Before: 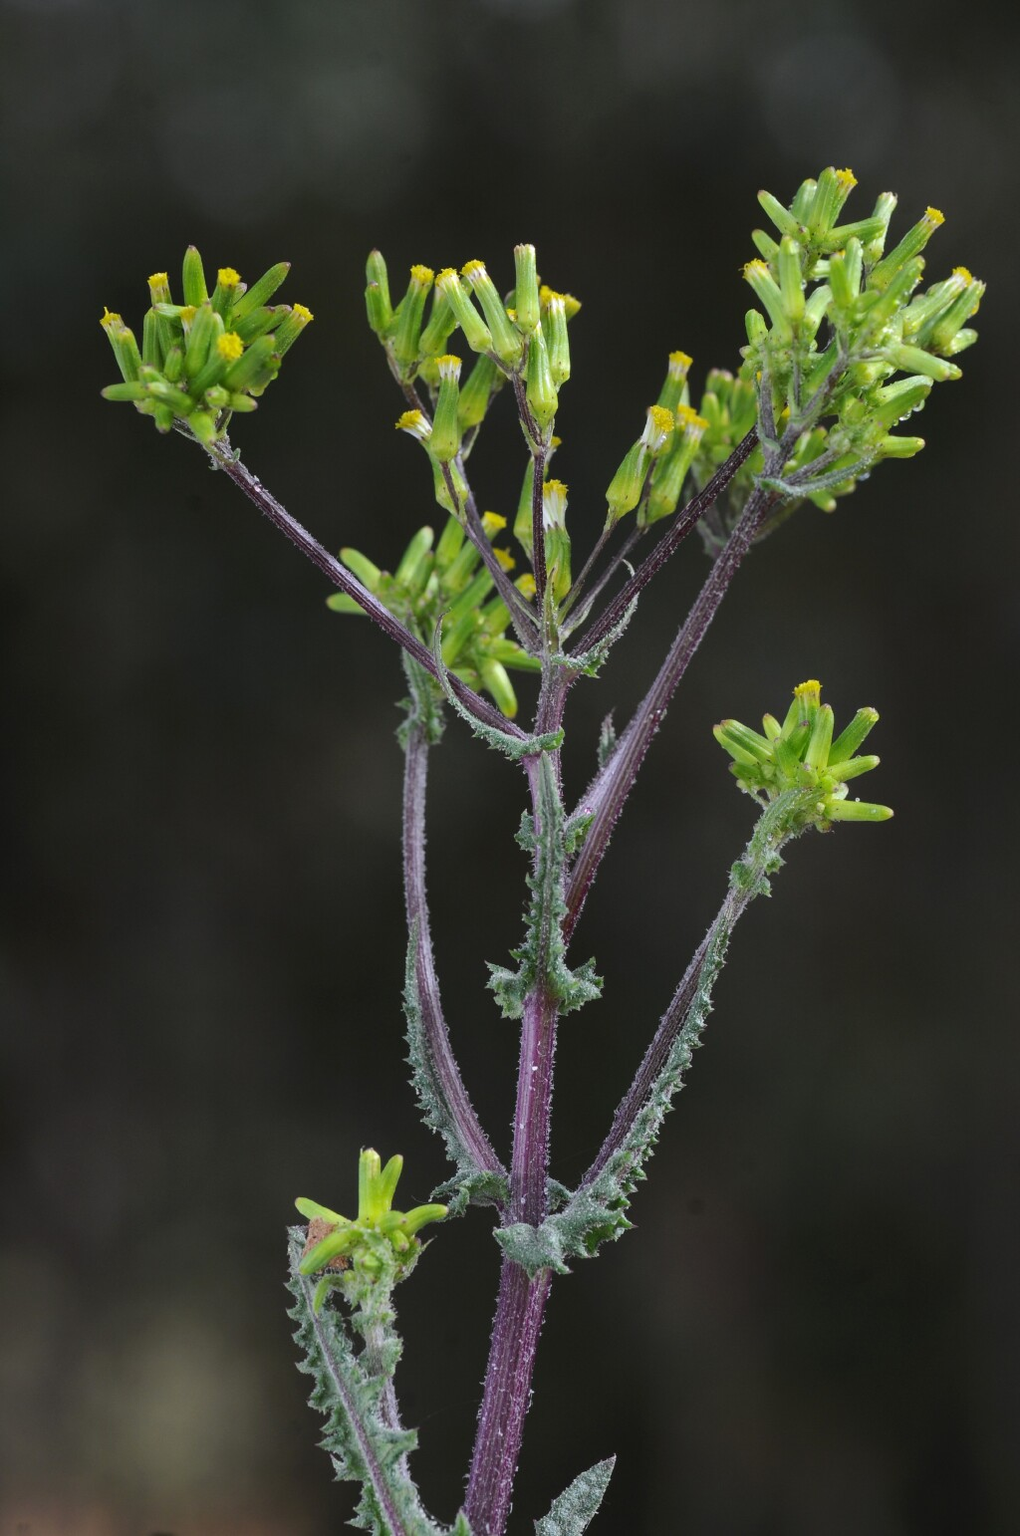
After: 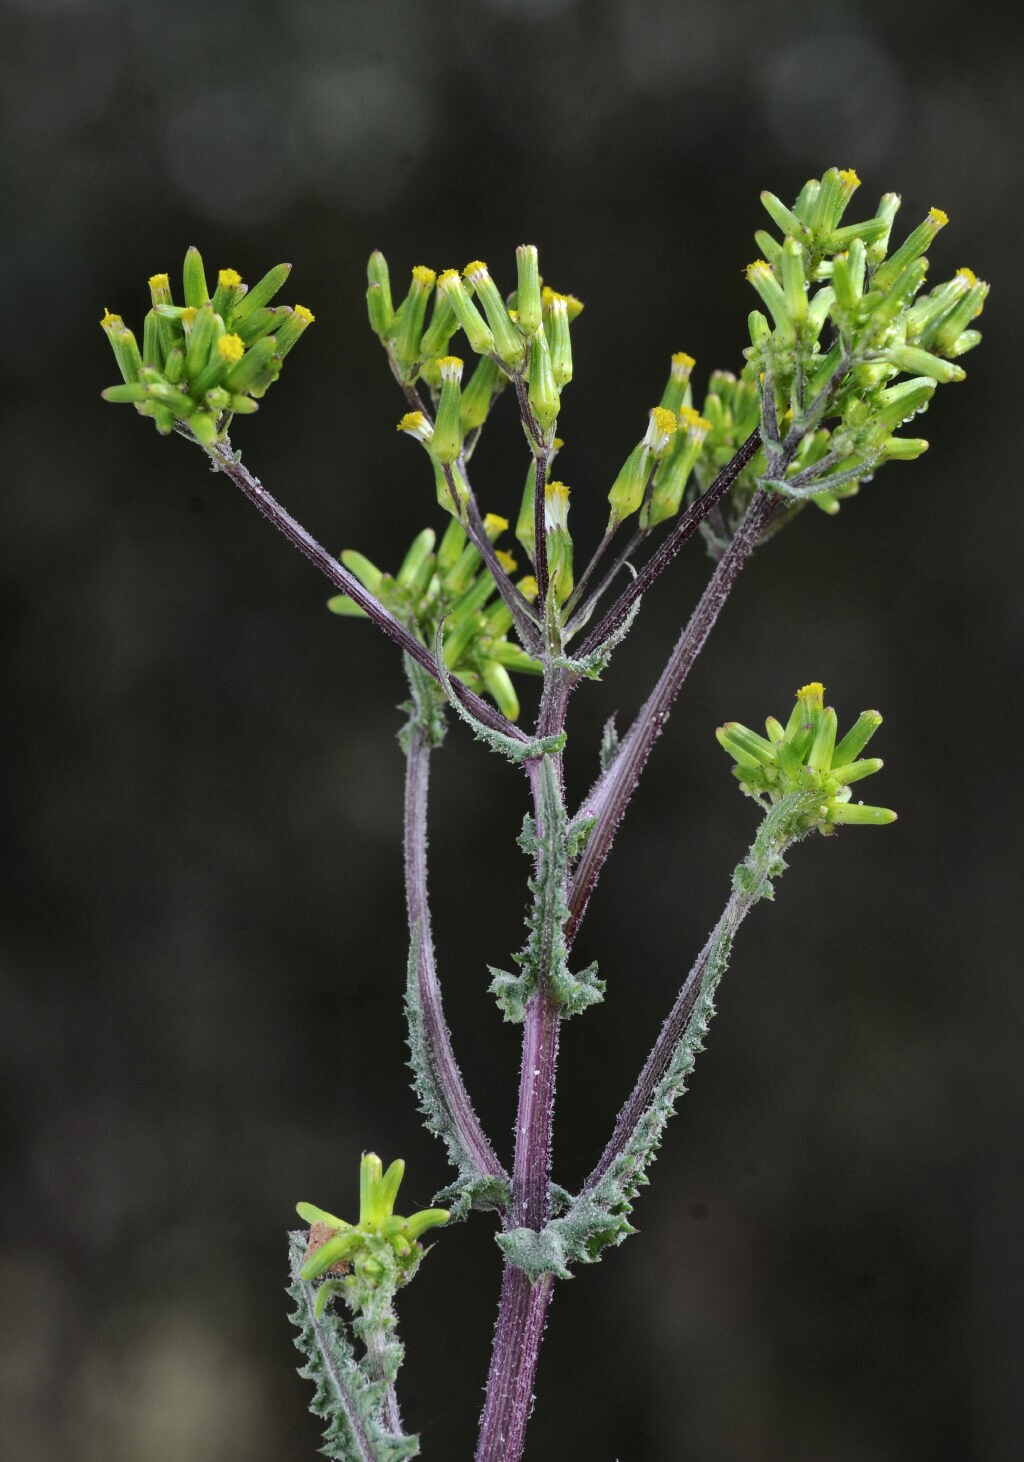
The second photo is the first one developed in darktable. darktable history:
crop and rotate: top 0.013%, bottom 5.152%
local contrast: mode bilateral grid, contrast 21, coarseness 49, detail 171%, midtone range 0.2
